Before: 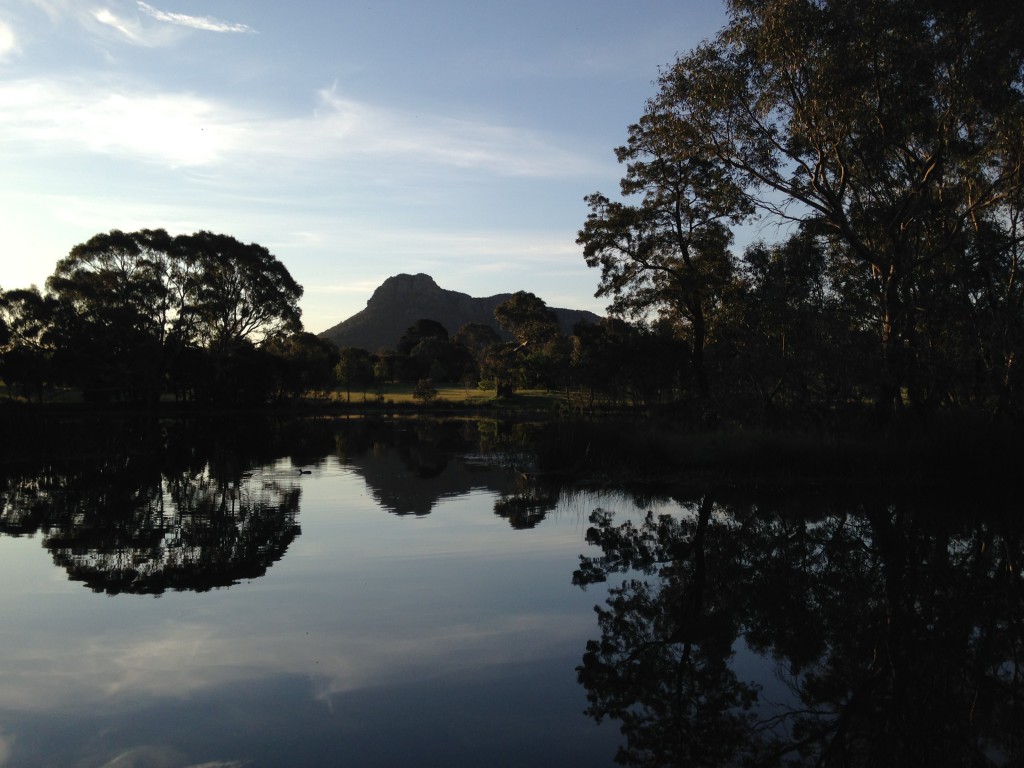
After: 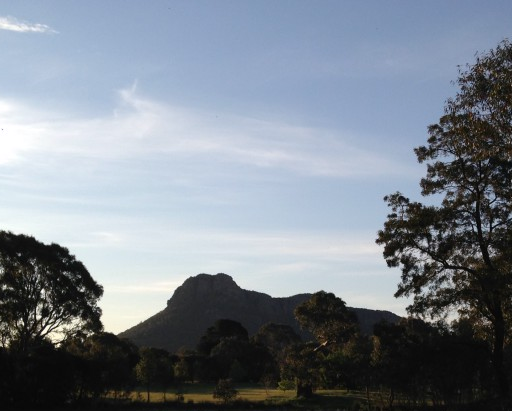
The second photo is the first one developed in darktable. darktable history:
crop: left 19.556%, right 30.401%, bottom 46.458%
white balance: red 1.004, blue 1.024
